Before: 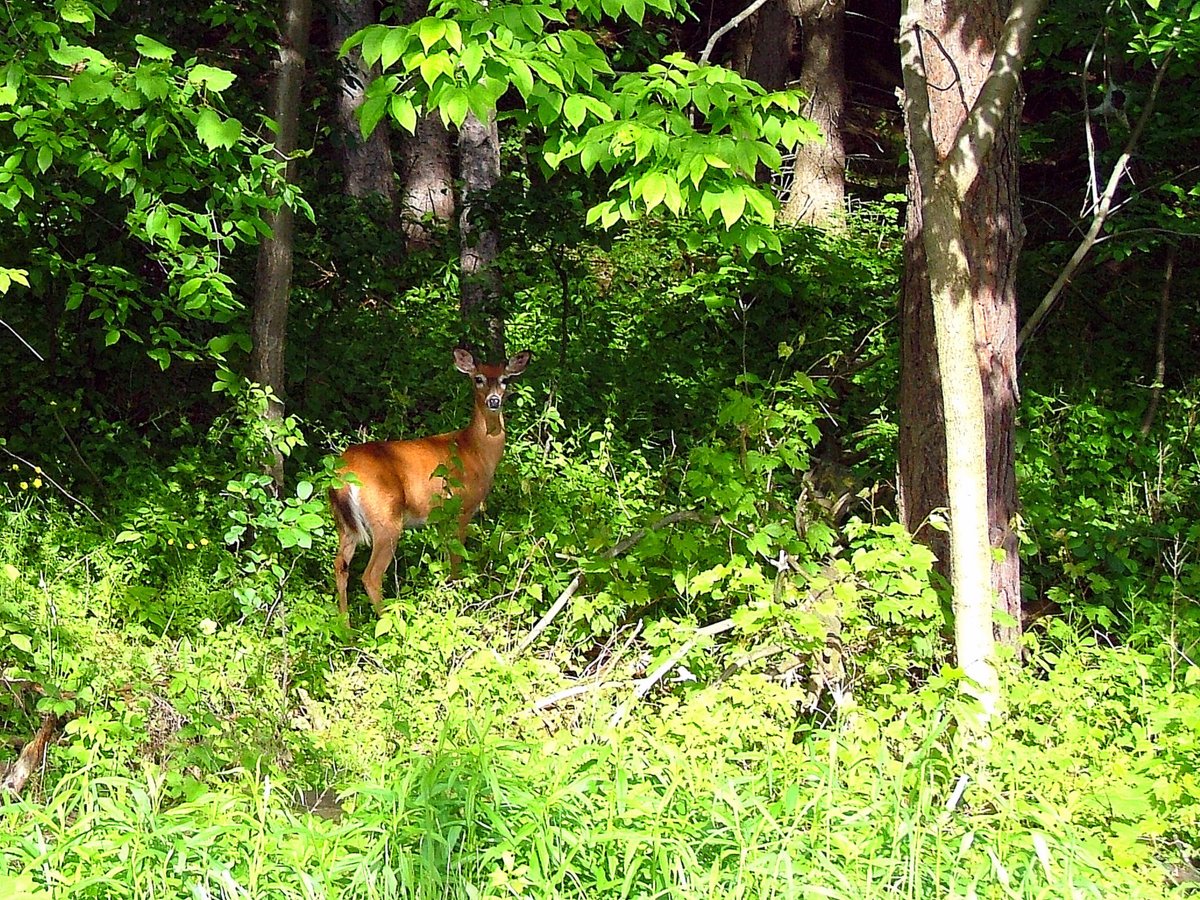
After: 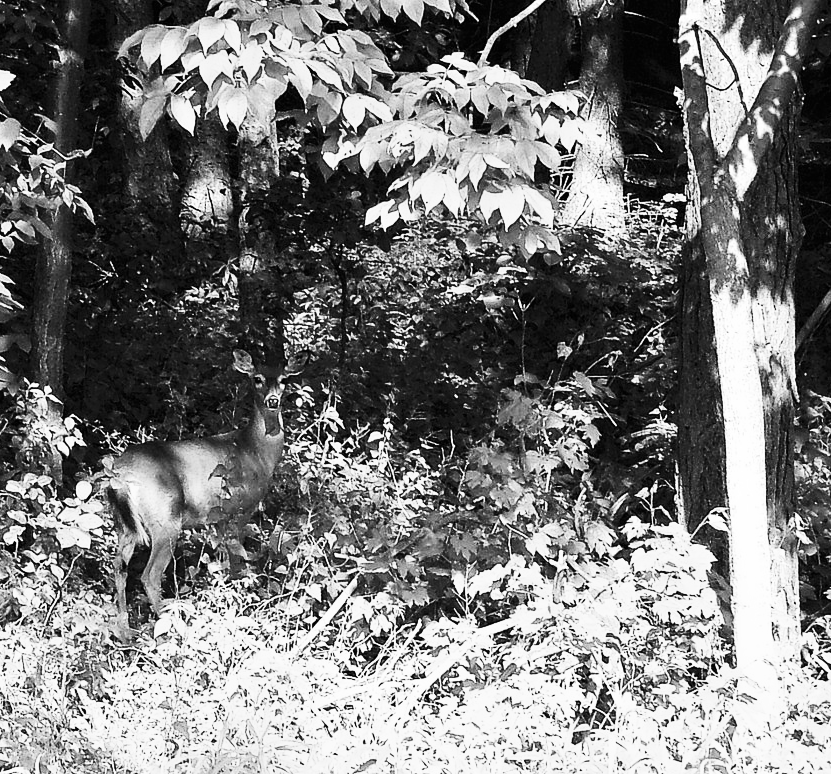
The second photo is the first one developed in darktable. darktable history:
monochrome: on, module defaults
contrast brightness saturation: contrast 0.39, brightness 0.1
crop: left 18.479%, right 12.2%, bottom 13.971%
